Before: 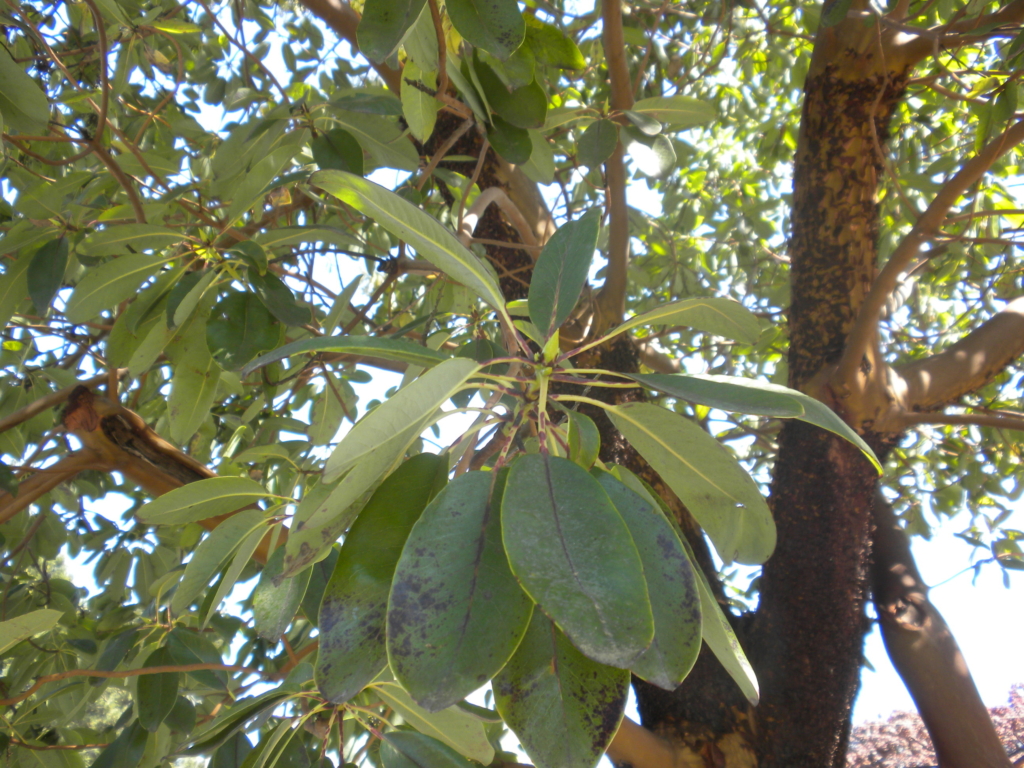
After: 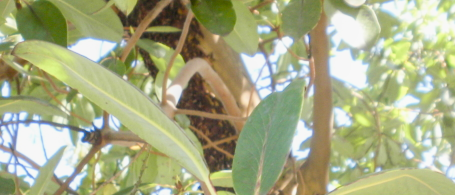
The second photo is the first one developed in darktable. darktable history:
color balance rgb: shadows lift › luminance -19.825%, linear chroma grading › global chroma 10.423%, perceptual saturation grading › global saturation 0.437%, perceptual saturation grading › highlights -31.33%, perceptual saturation grading › mid-tones 5.929%, perceptual saturation grading › shadows 17.695%, global vibrance 20%
exposure: black level correction 0, exposure 1.2 EV, compensate highlight preservation false
local contrast: detail 109%
crop: left 28.928%, top 16.879%, right 26.62%, bottom 57.693%
velvia: strength 9.2%
filmic rgb: black relative exposure -7.65 EV, white relative exposure 4.56 EV, threshold 3.01 EV, hardness 3.61, contrast 1.062, enable highlight reconstruction true
